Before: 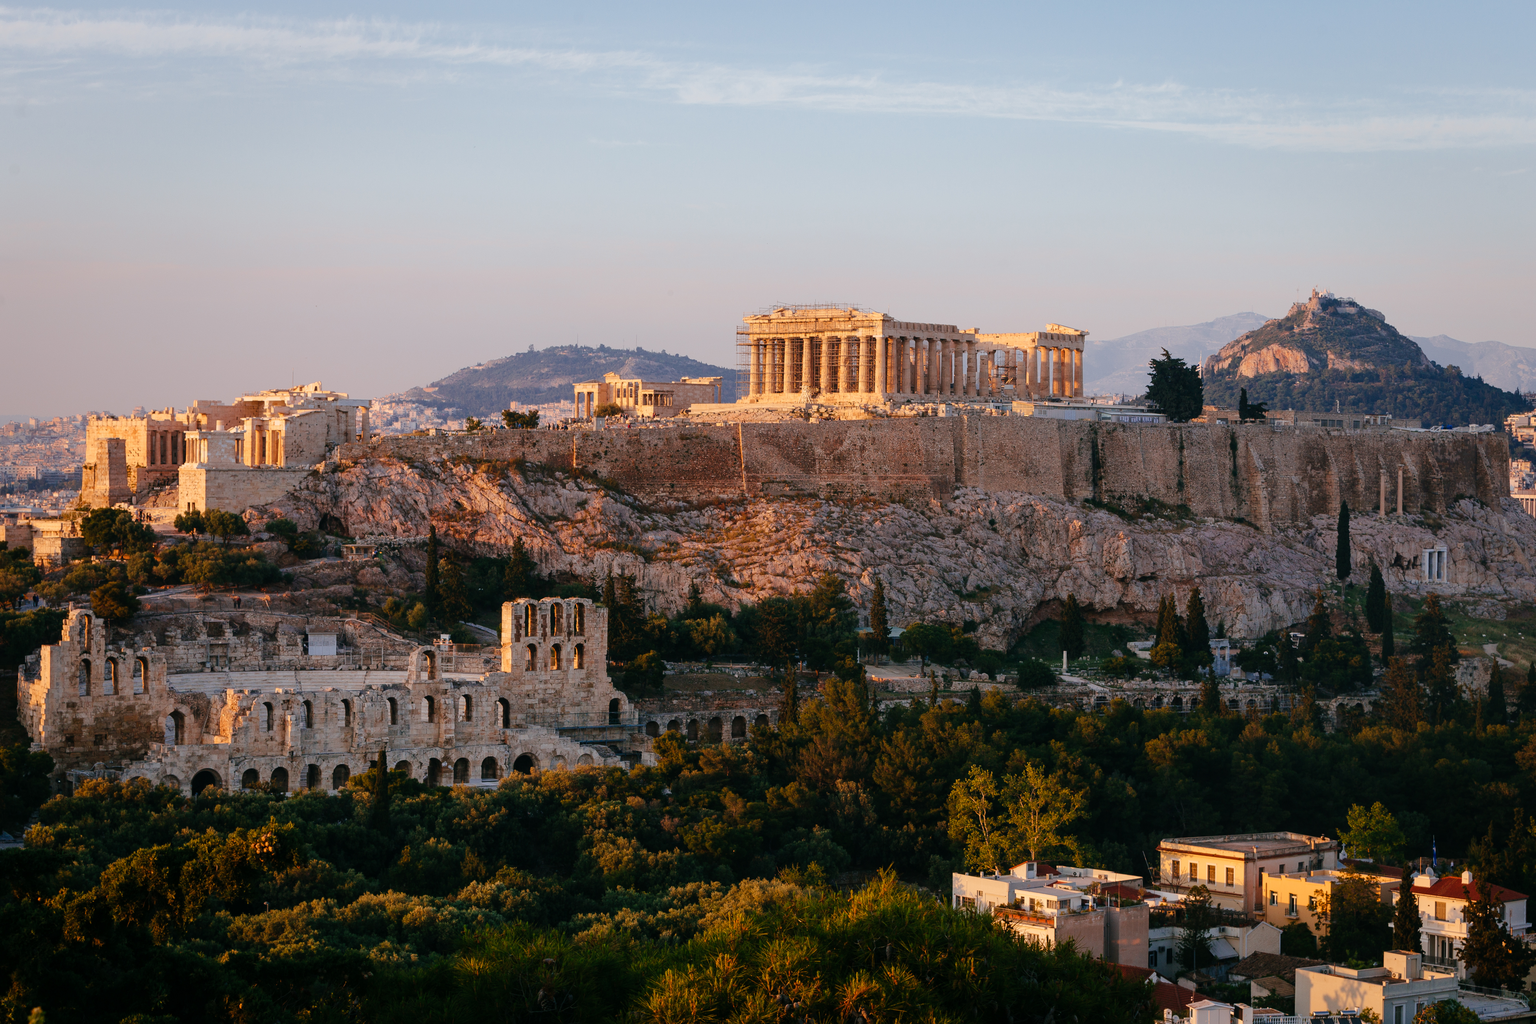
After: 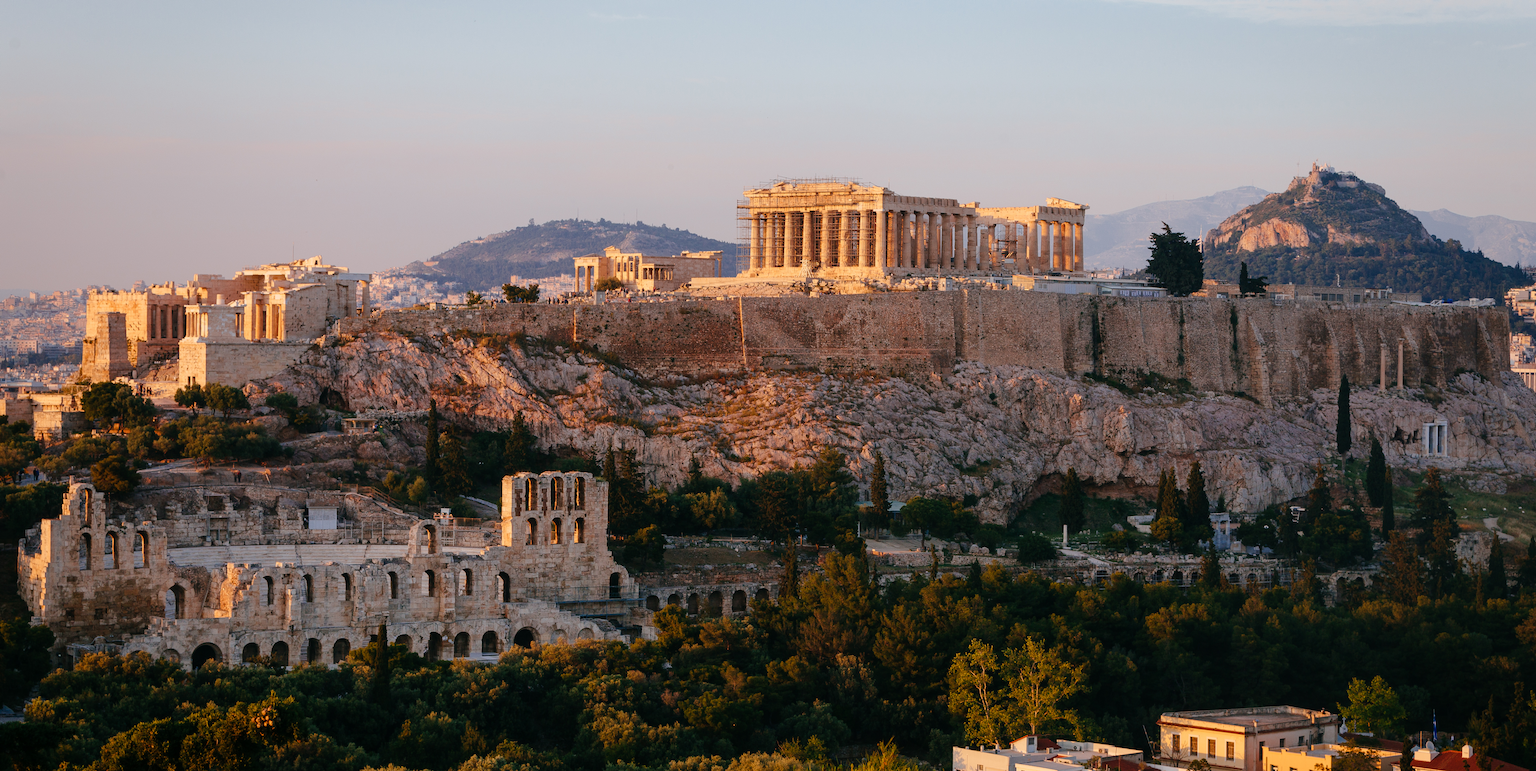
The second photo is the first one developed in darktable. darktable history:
crop and rotate: top 12.357%, bottom 12.329%
